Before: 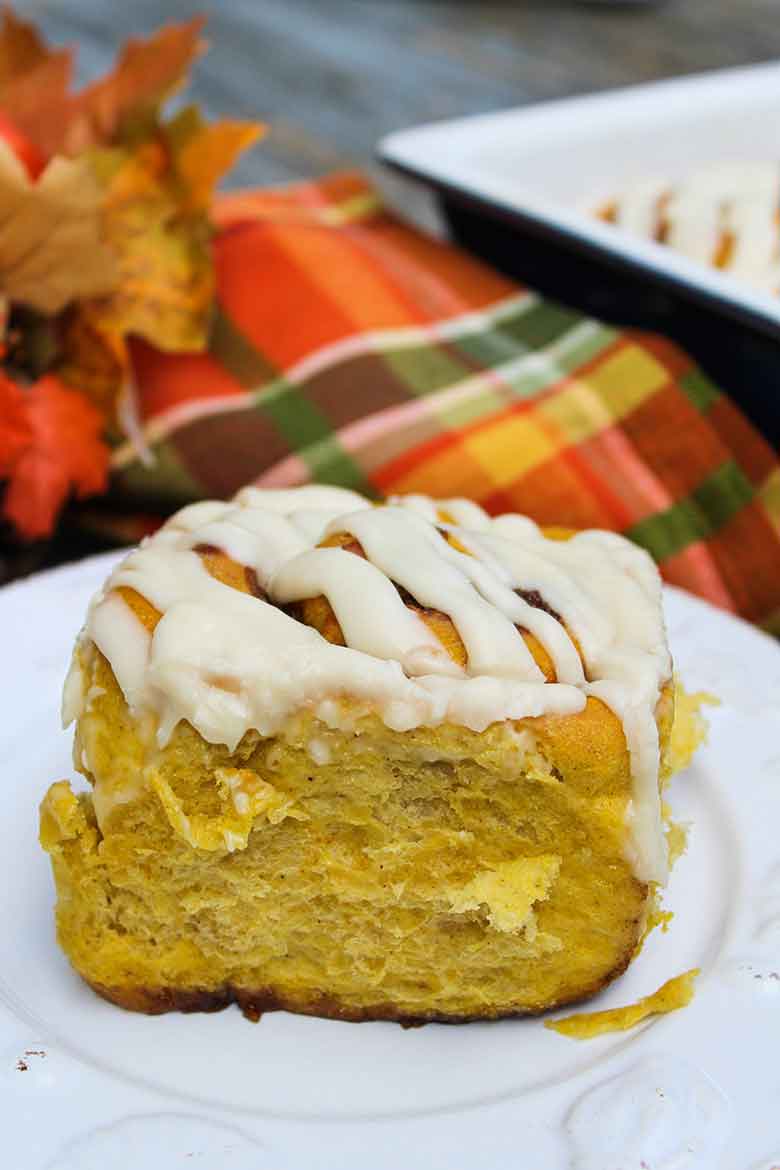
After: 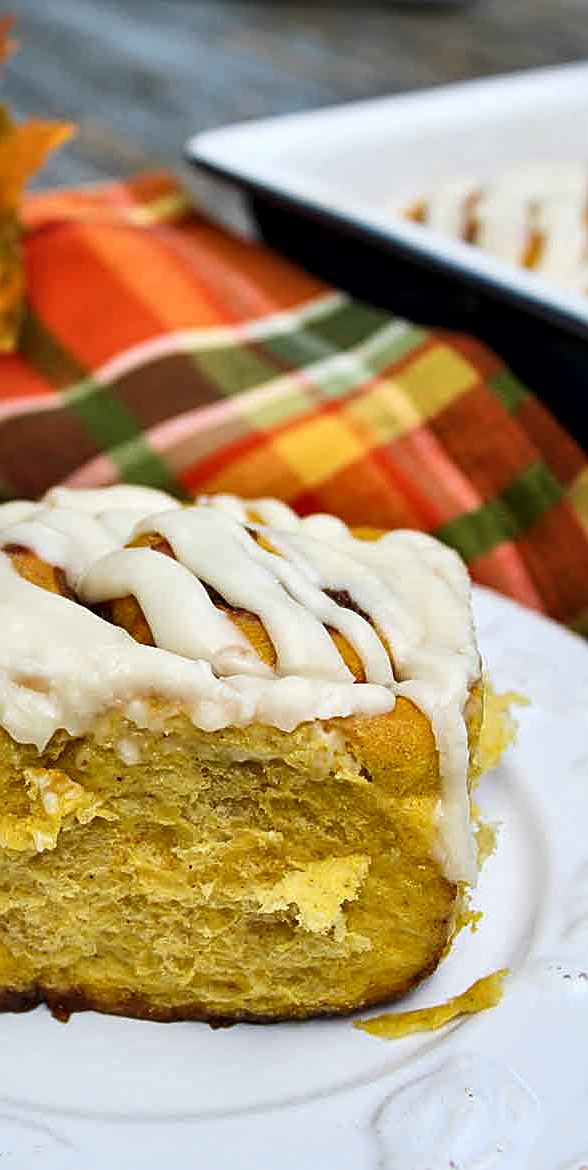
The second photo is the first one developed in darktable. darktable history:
crop and rotate: left 24.6%
sharpen: on, module defaults
local contrast: mode bilateral grid, contrast 25, coarseness 60, detail 151%, midtone range 0.2
